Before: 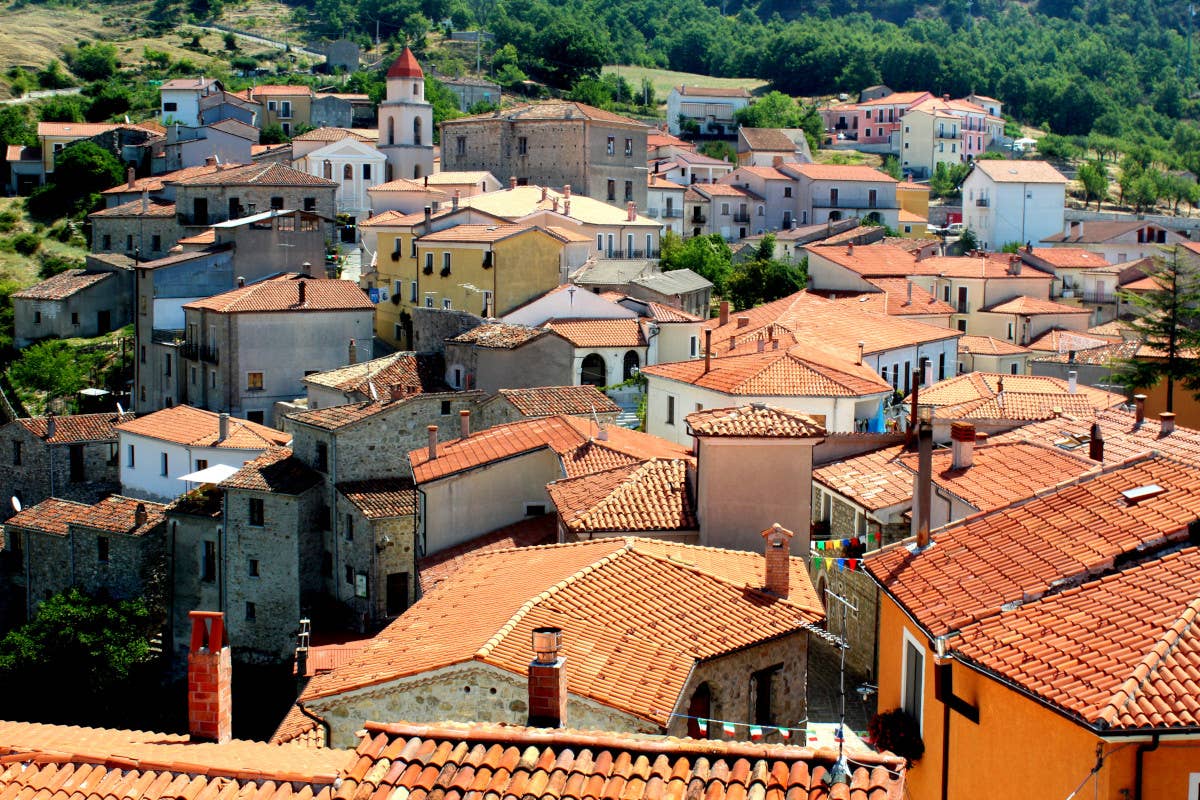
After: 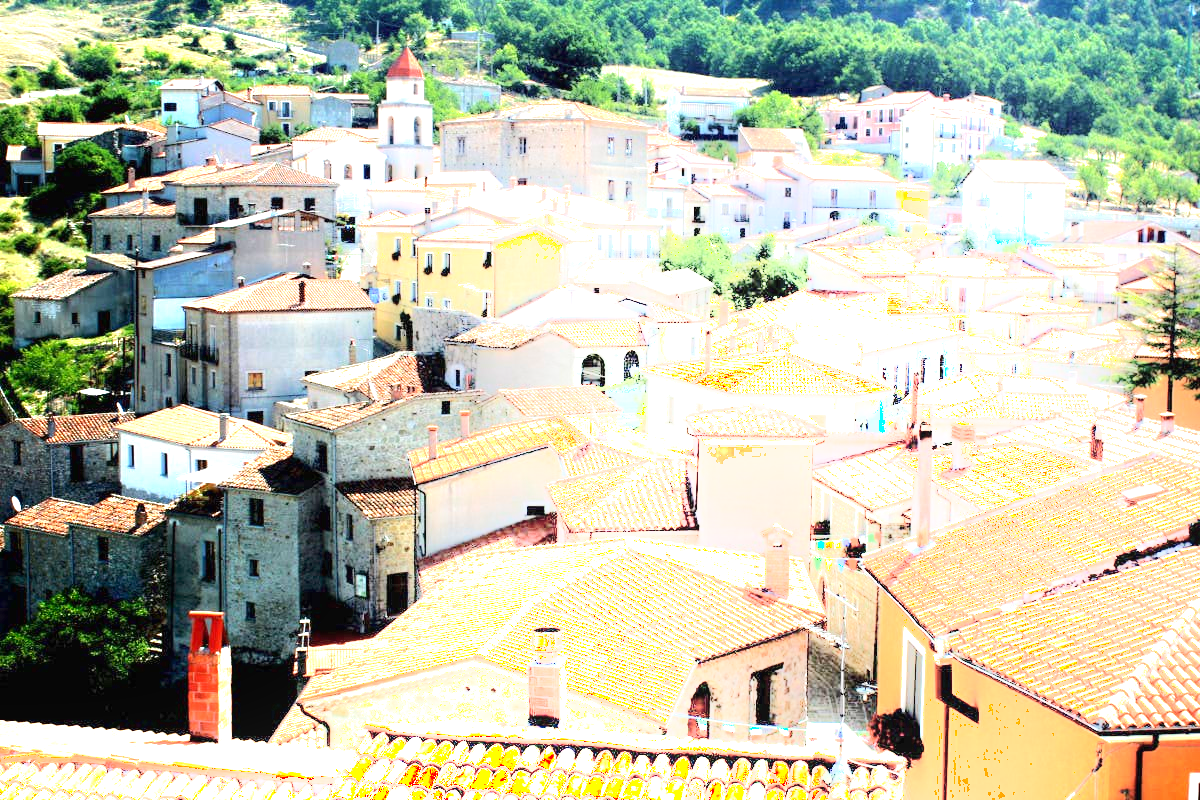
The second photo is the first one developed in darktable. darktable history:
exposure: black level correction 0, exposure 1.706 EV, compensate exposure bias true, compensate highlight preservation false
shadows and highlights: shadows -89.89, highlights 88.33, soften with gaussian
